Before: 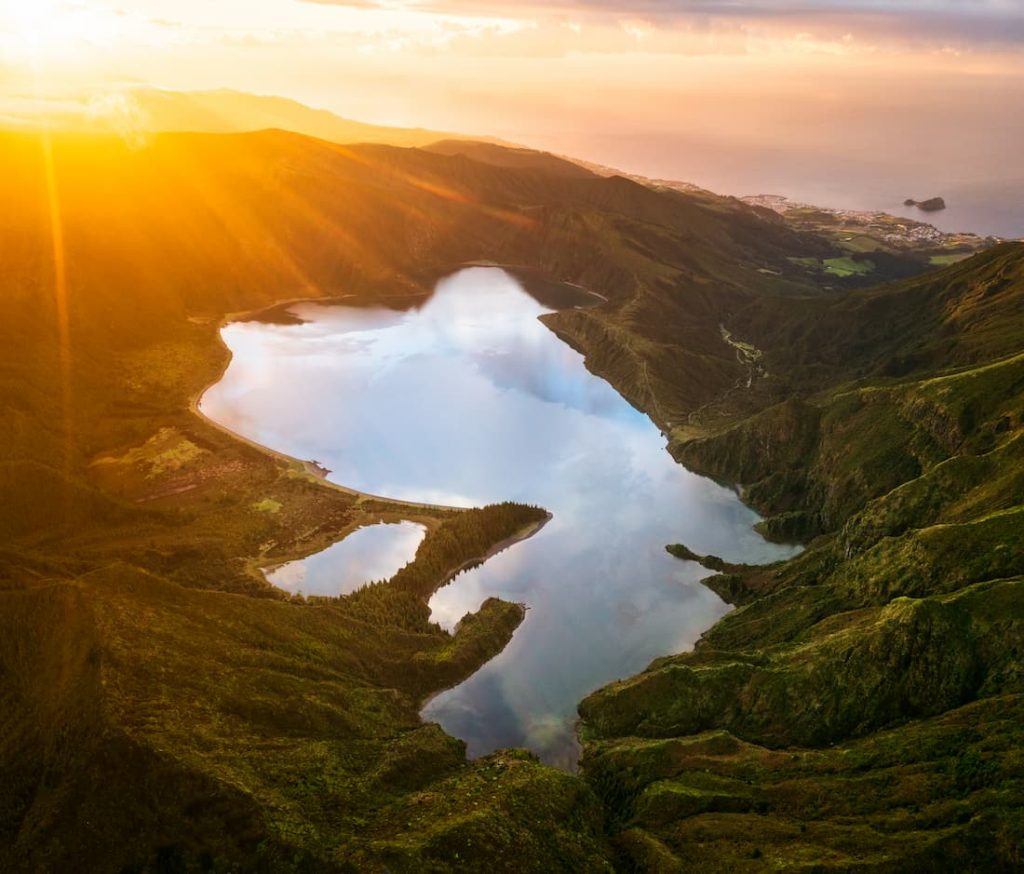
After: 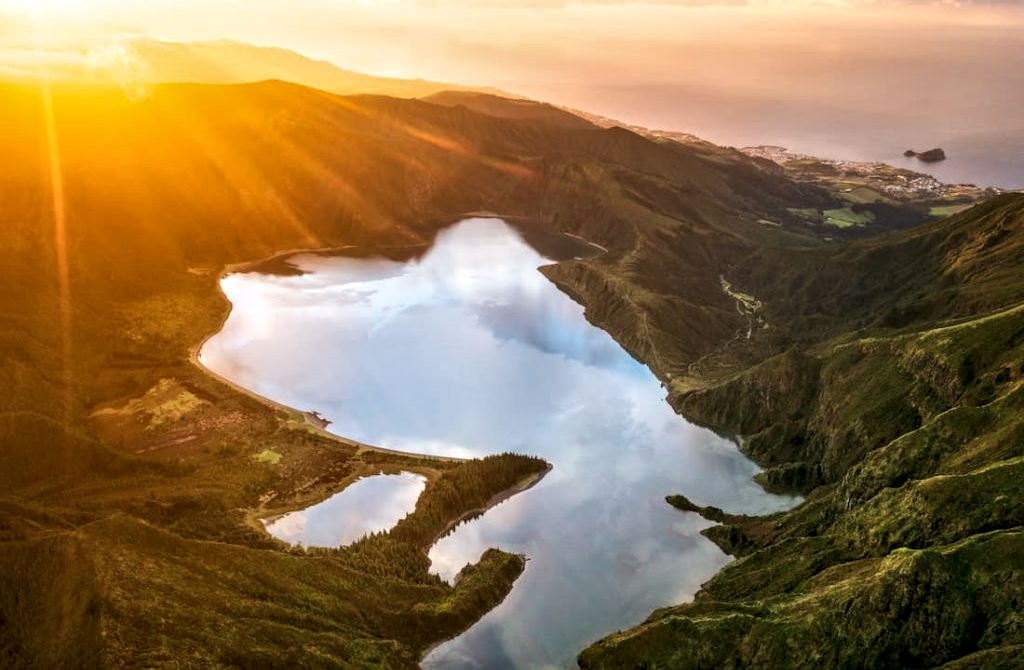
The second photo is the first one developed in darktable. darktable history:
crop: top 5.667%, bottom 17.637%
white balance: emerald 1
contrast equalizer: y [[0.546, 0.552, 0.554, 0.554, 0.552, 0.546], [0.5 ×6], [0.5 ×6], [0 ×6], [0 ×6]]
local contrast: on, module defaults
